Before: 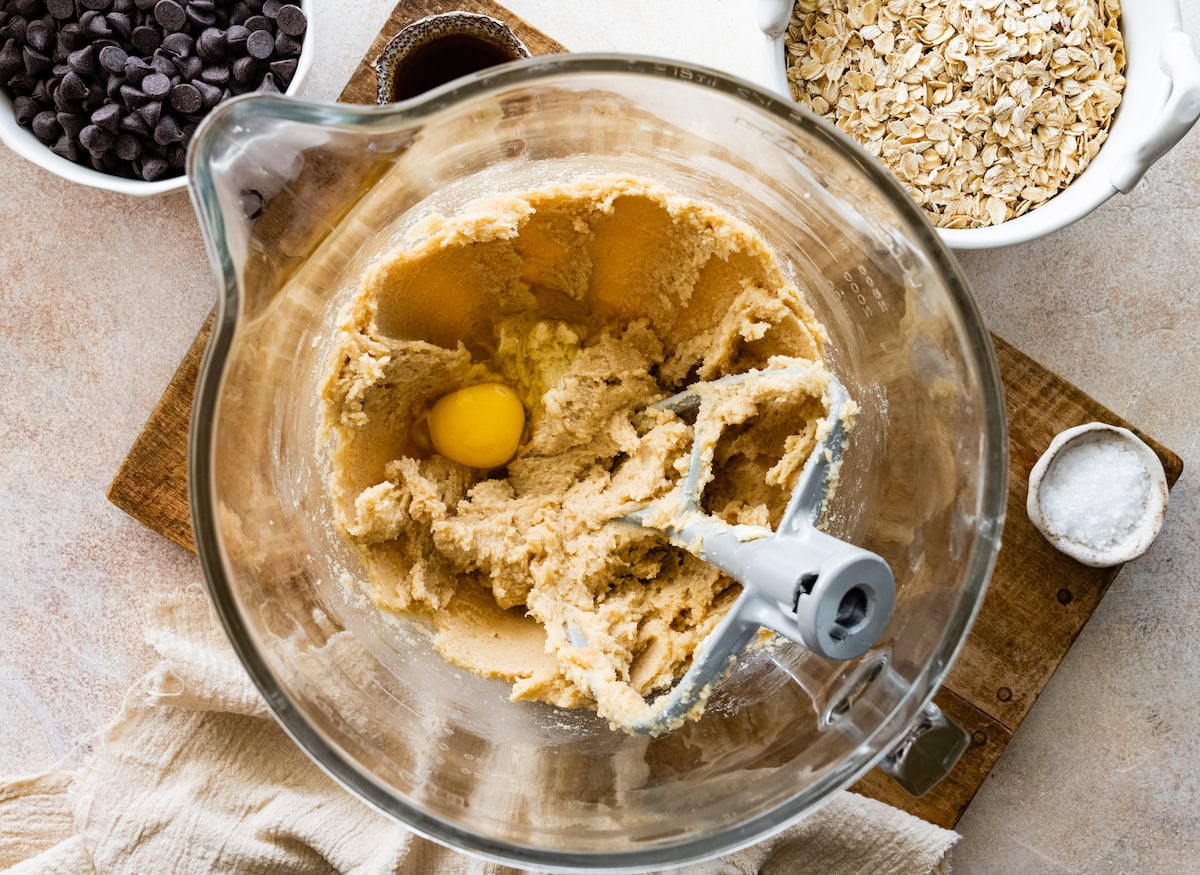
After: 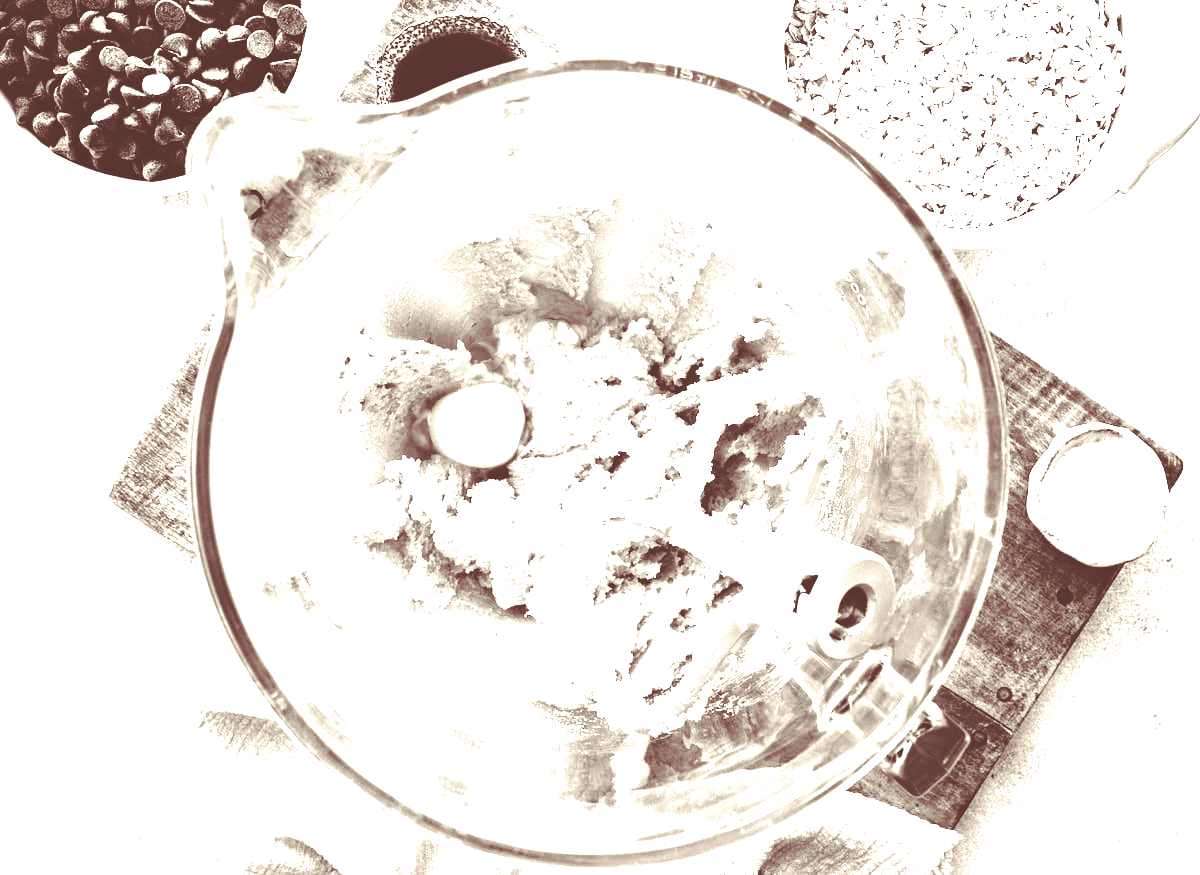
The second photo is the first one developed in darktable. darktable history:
colorize: hue 34.49°, saturation 35.33%, source mix 100%, version 1
split-toning: on, module defaults
rgb curve: curves: ch0 [(0, 0) (0.21, 0.15) (0.24, 0.21) (0.5, 0.75) (0.75, 0.96) (0.89, 0.99) (1, 1)]; ch1 [(0, 0.02) (0.21, 0.13) (0.25, 0.2) (0.5, 0.67) (0.75, 0.9) (0.89, 0.97) (1, 1)]; ch2 [(0, 0.02) (0.21, 0.13) (0.25, 0.2) (0.5, 0.67) (0.75, 0.9) (0.89, 0.97) (1, 1)], compensate middle gray true
